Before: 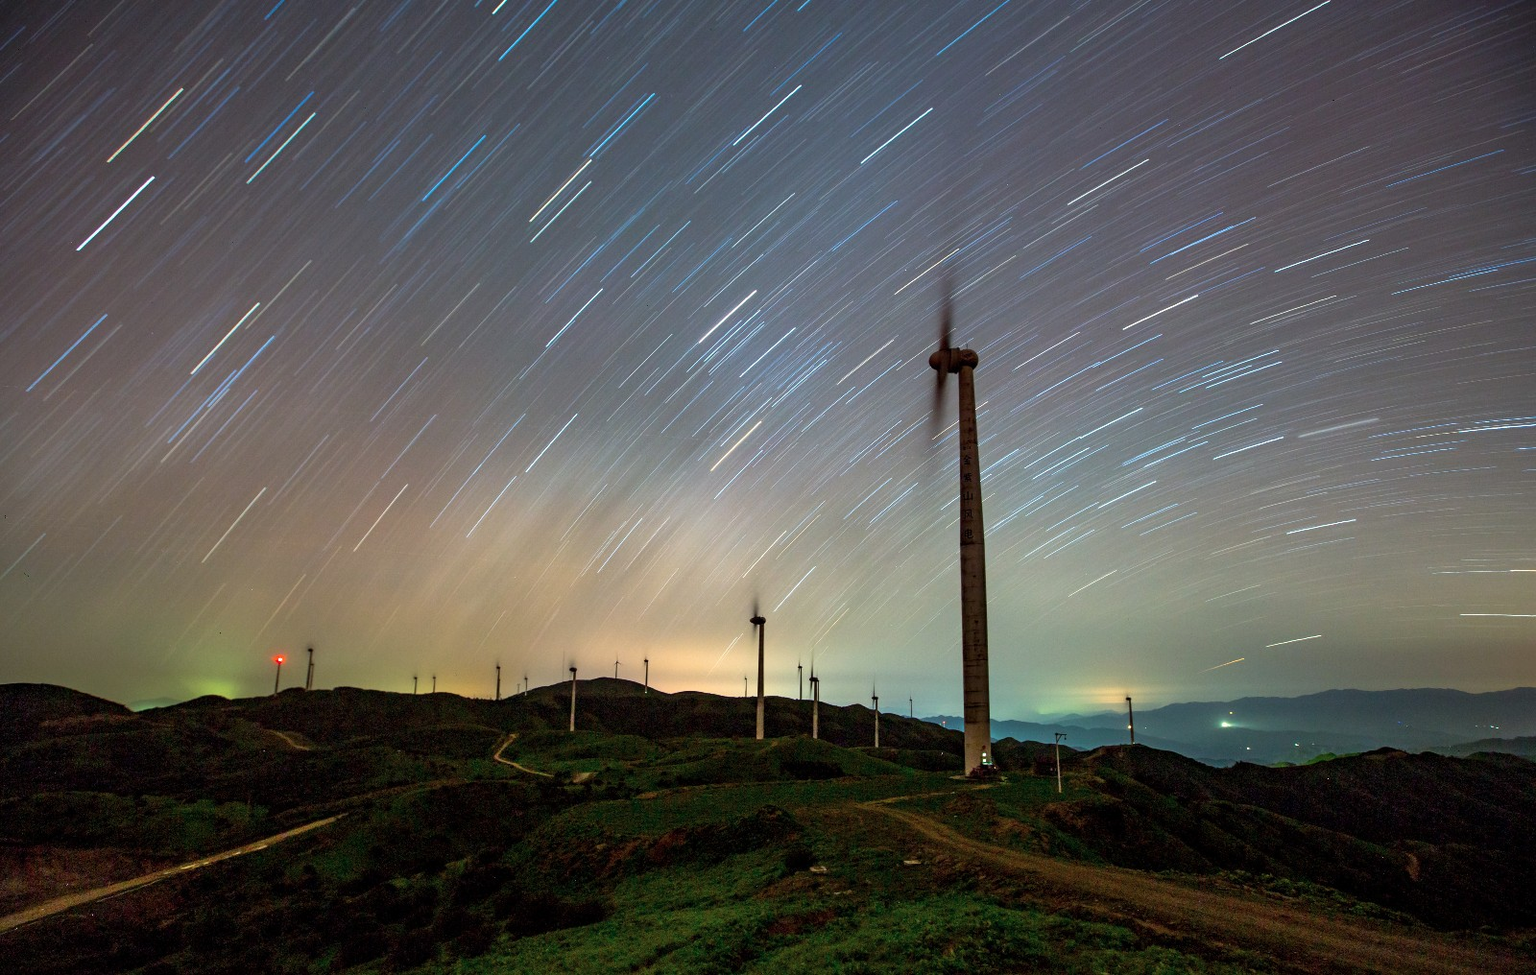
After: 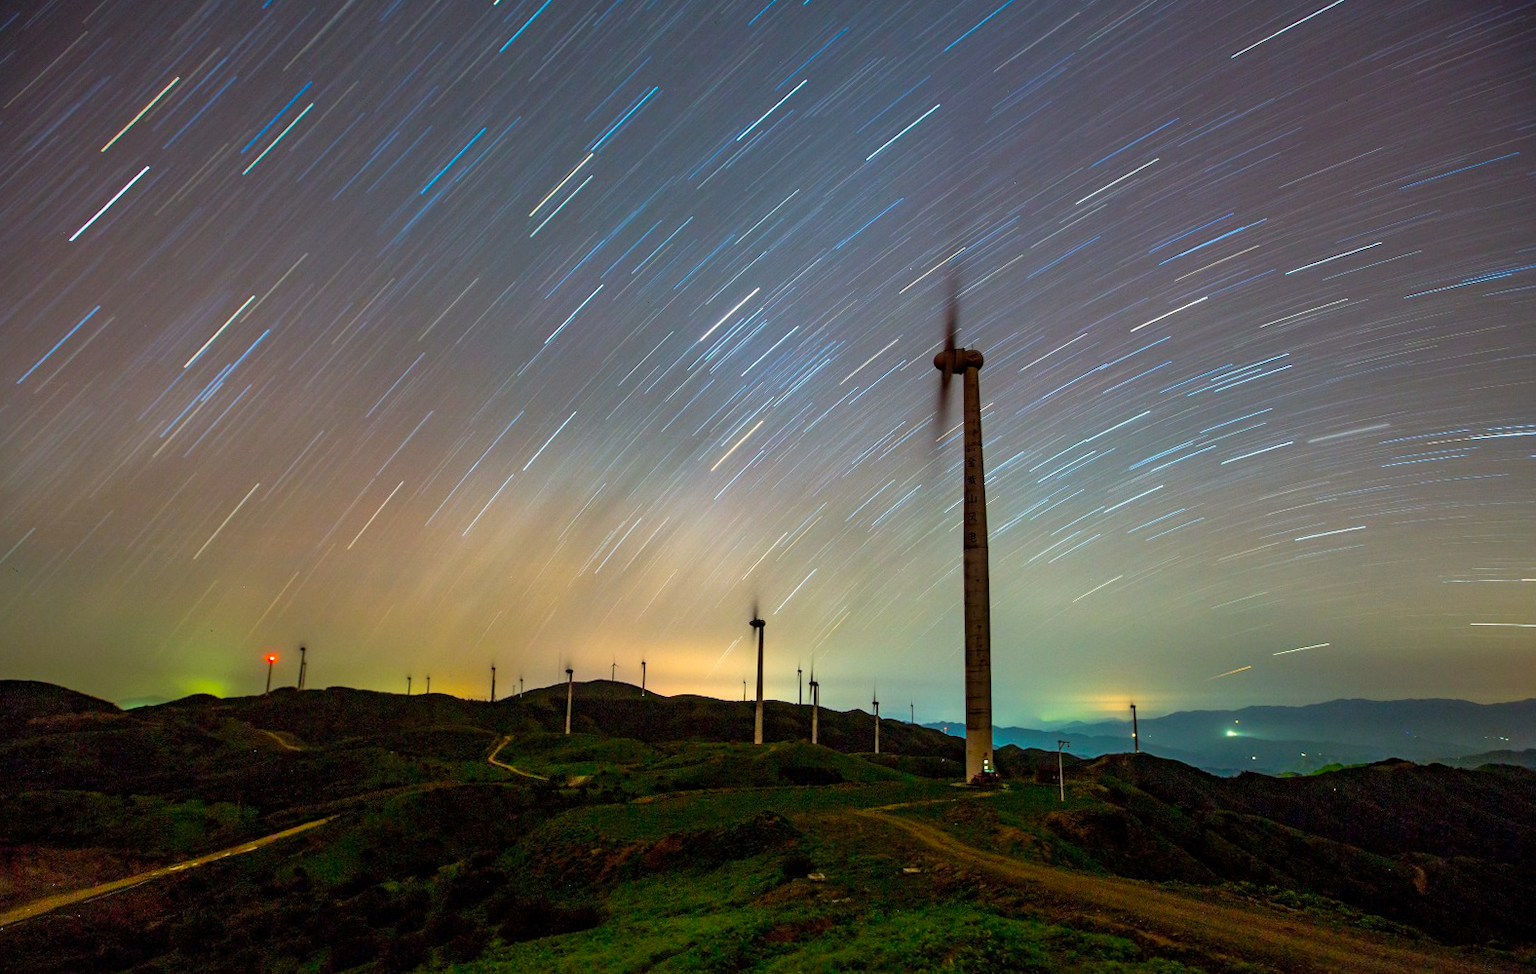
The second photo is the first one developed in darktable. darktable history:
crop and rotate: angle -0.547°
contrast brightness saturation: saturation -0.053
color correction: highlights b* 2.94
color balance rgb: linear chroma grading › global chroma 39.507%, perceptual saturation grading › global saturation 0.163%, perceptual brilliance grading › global brilliance 2.359%, perceptual brilliance grading › highlights -3.91%, saturation formula JzAzBz (2021)
